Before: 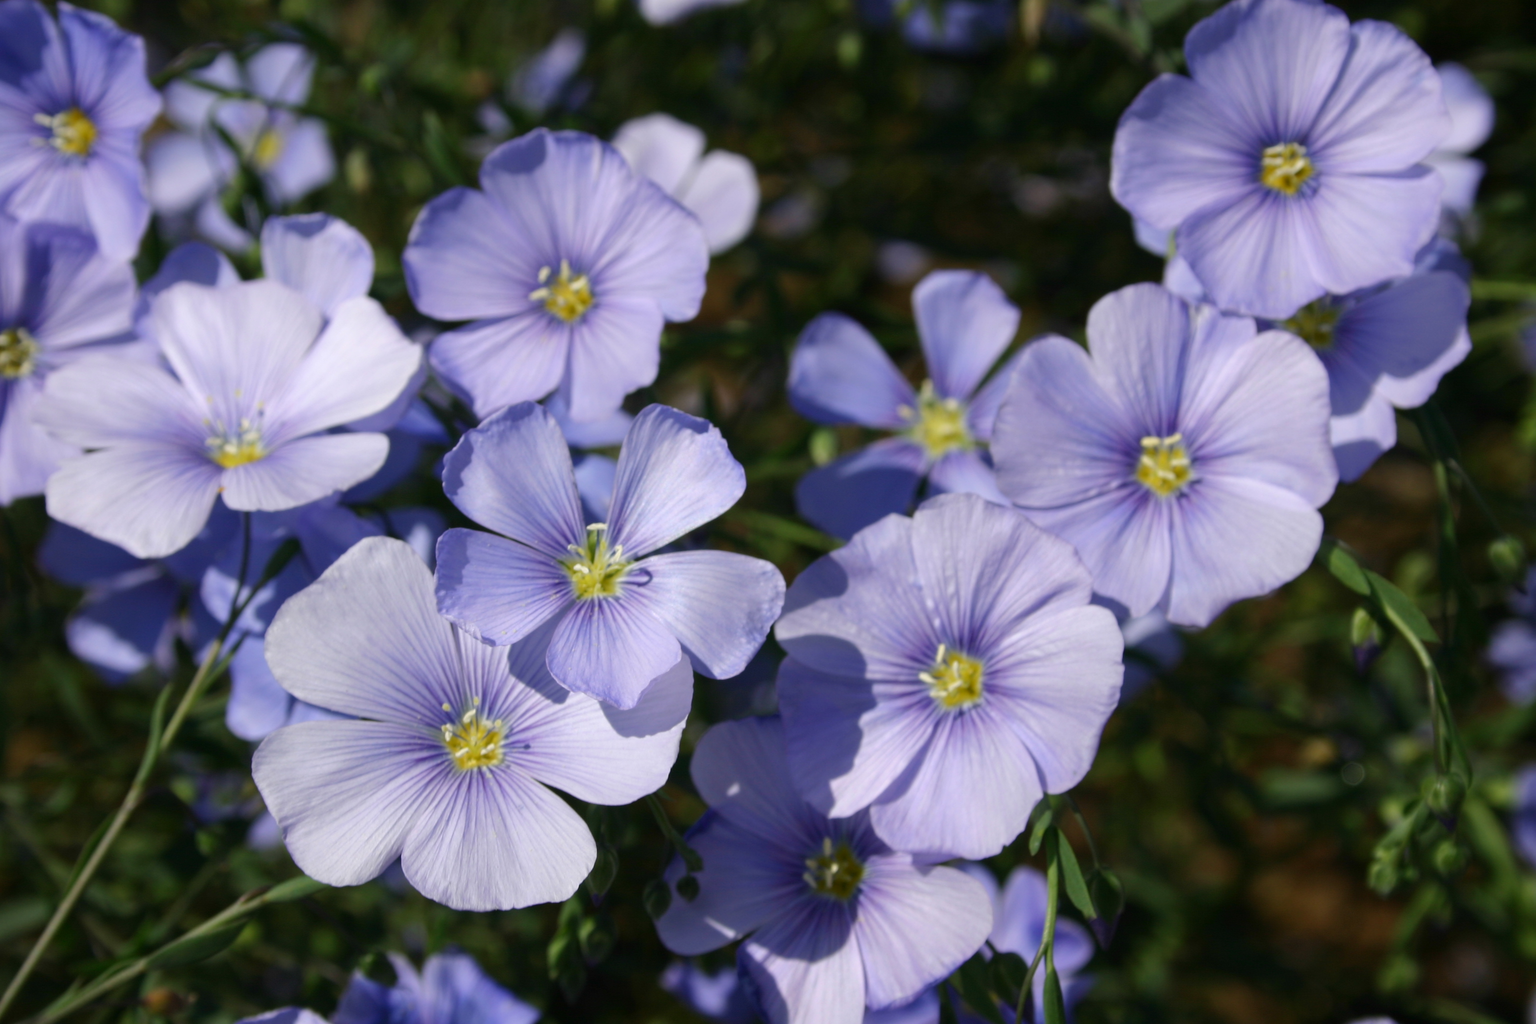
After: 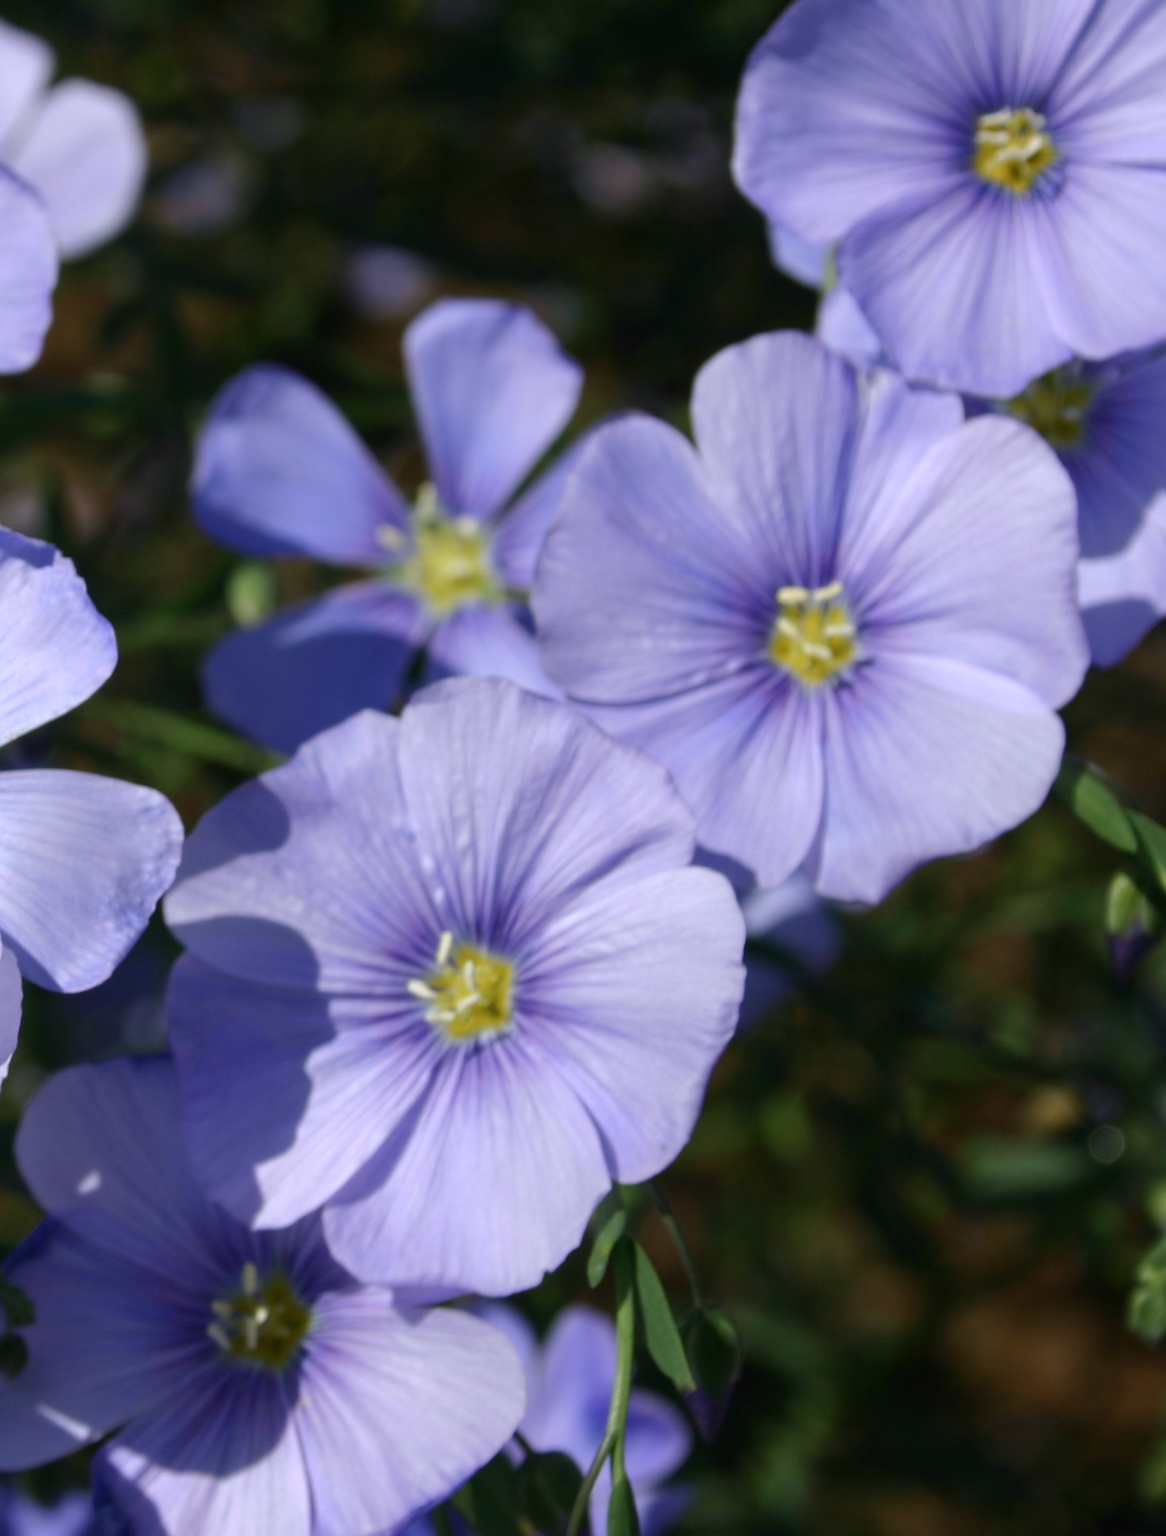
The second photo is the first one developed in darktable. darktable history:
color calibration: illuminant as shot in camera, x 0.358, y 0.373, temperature 4628.91 K
rotate and perspective: rotation 0.679°, lens shift (horizontal) 0.136, crop left 0.009, crop right 0.991, crop top 0.078, crop bottom 0.95
crop: left 47.628%, top 6.643%, right 7.874%
